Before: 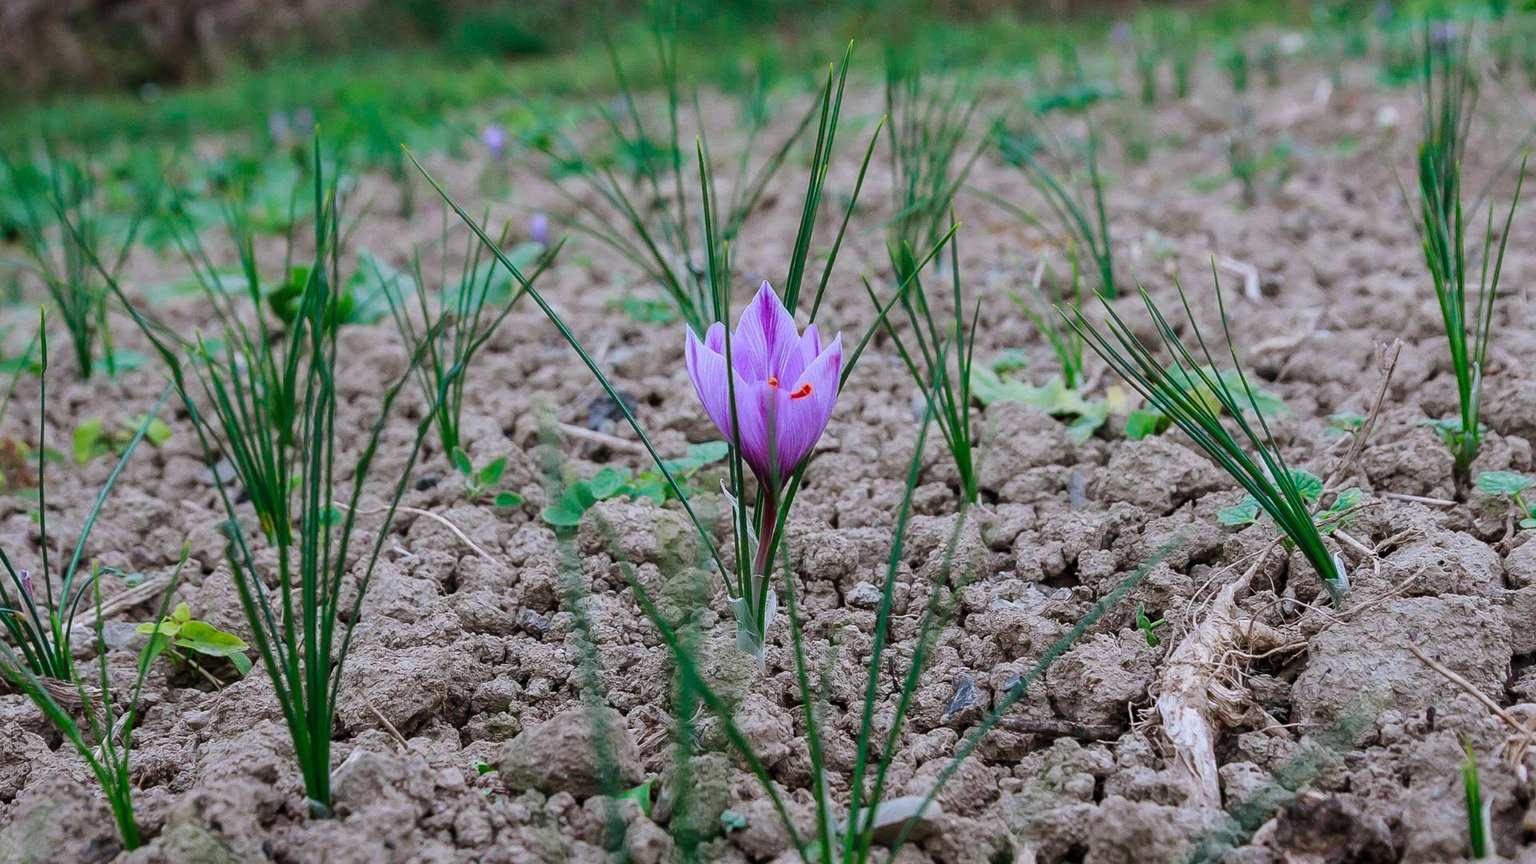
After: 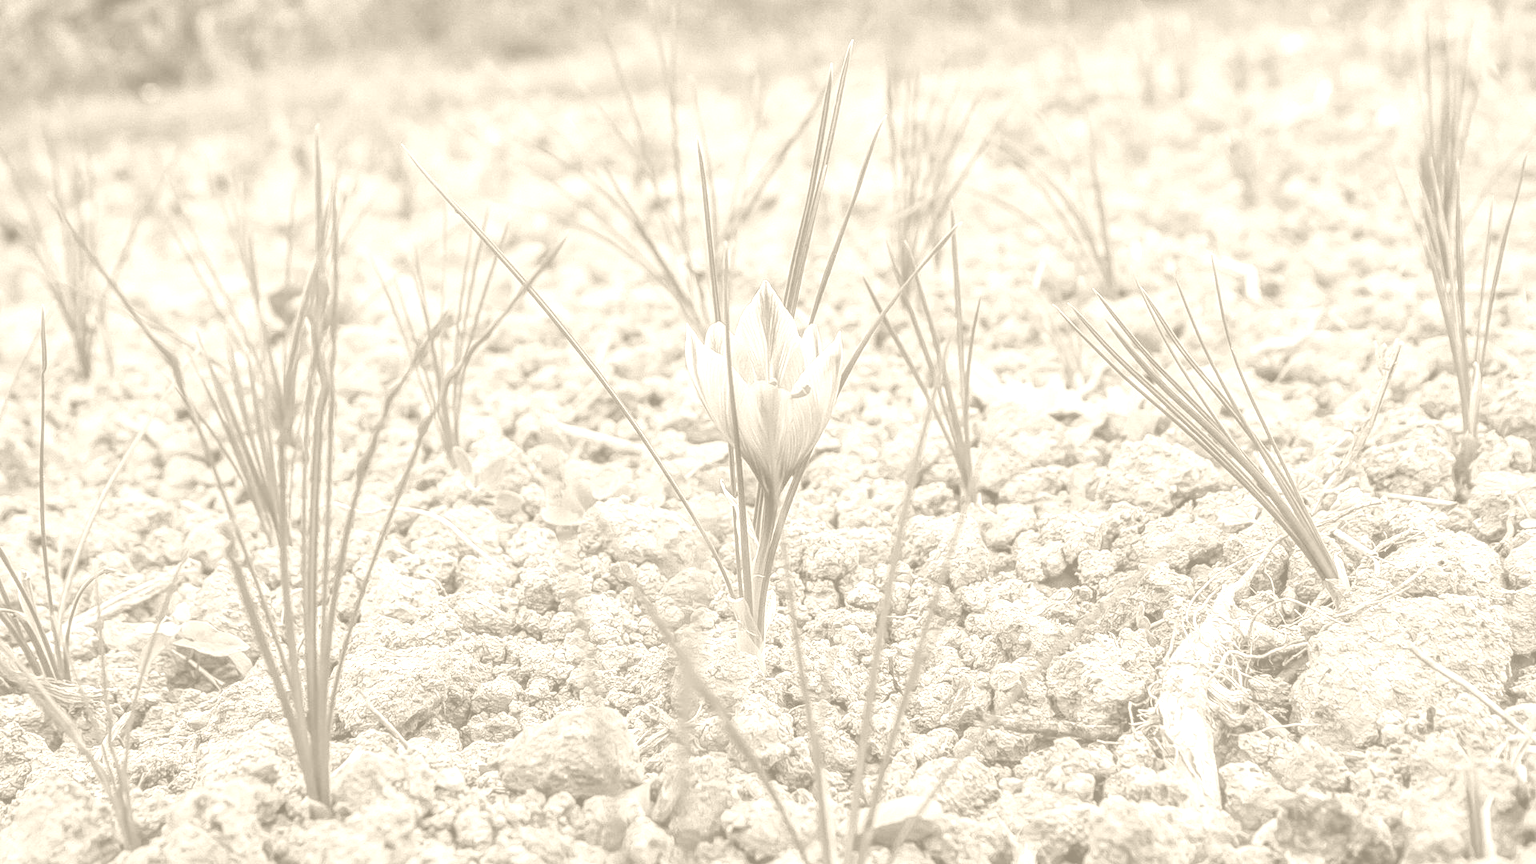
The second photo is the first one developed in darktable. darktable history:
exposure: exposure 0.515 EV, compensate highlight preservation false
local contrast: detail 160%
colorize: hue 36°, saturation 71%, lightness 80.79%
shadows and highlights: shadows 20.91, highlights -82.73, soften with gaussian
tone equalizer: -8 EV 0.25 EV, -7 EV 0.417 EV, -6 EV 0.417 EV, -5 EV 0.25 EV, -3 EV -0.25 EV, -2 EV -0.417 EV, -1 EV -0.417 EV, +0 EV -0.25 EV, edges refinement/feathering 500, mask exposure compensation -1.57 EV, preserve details guided filter
